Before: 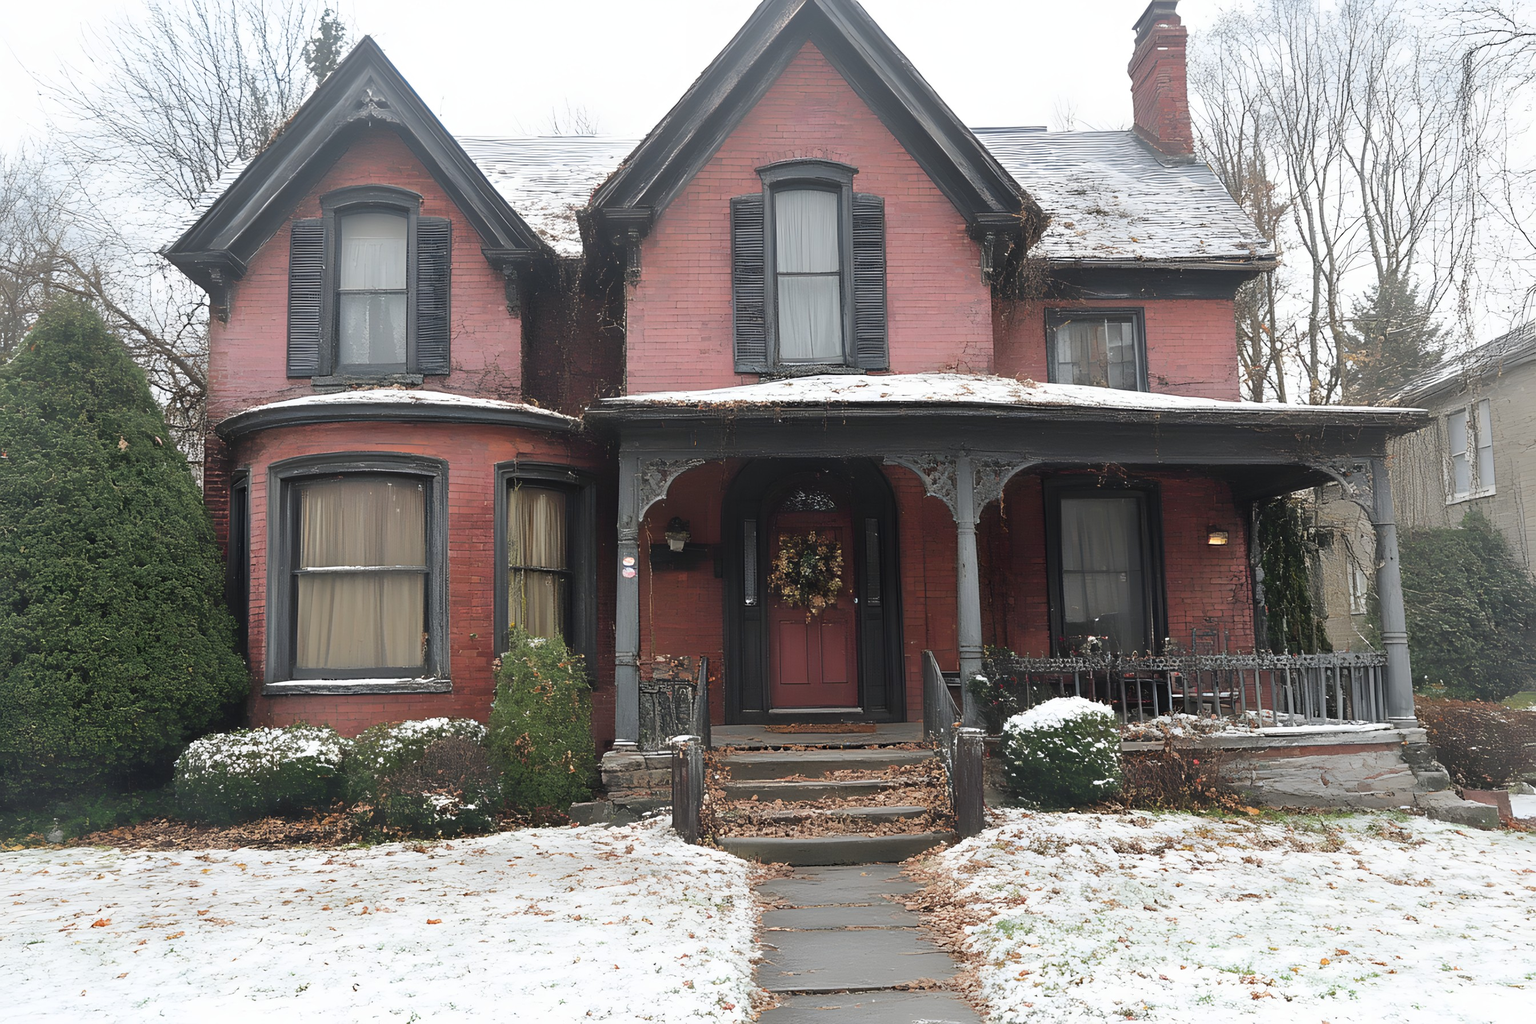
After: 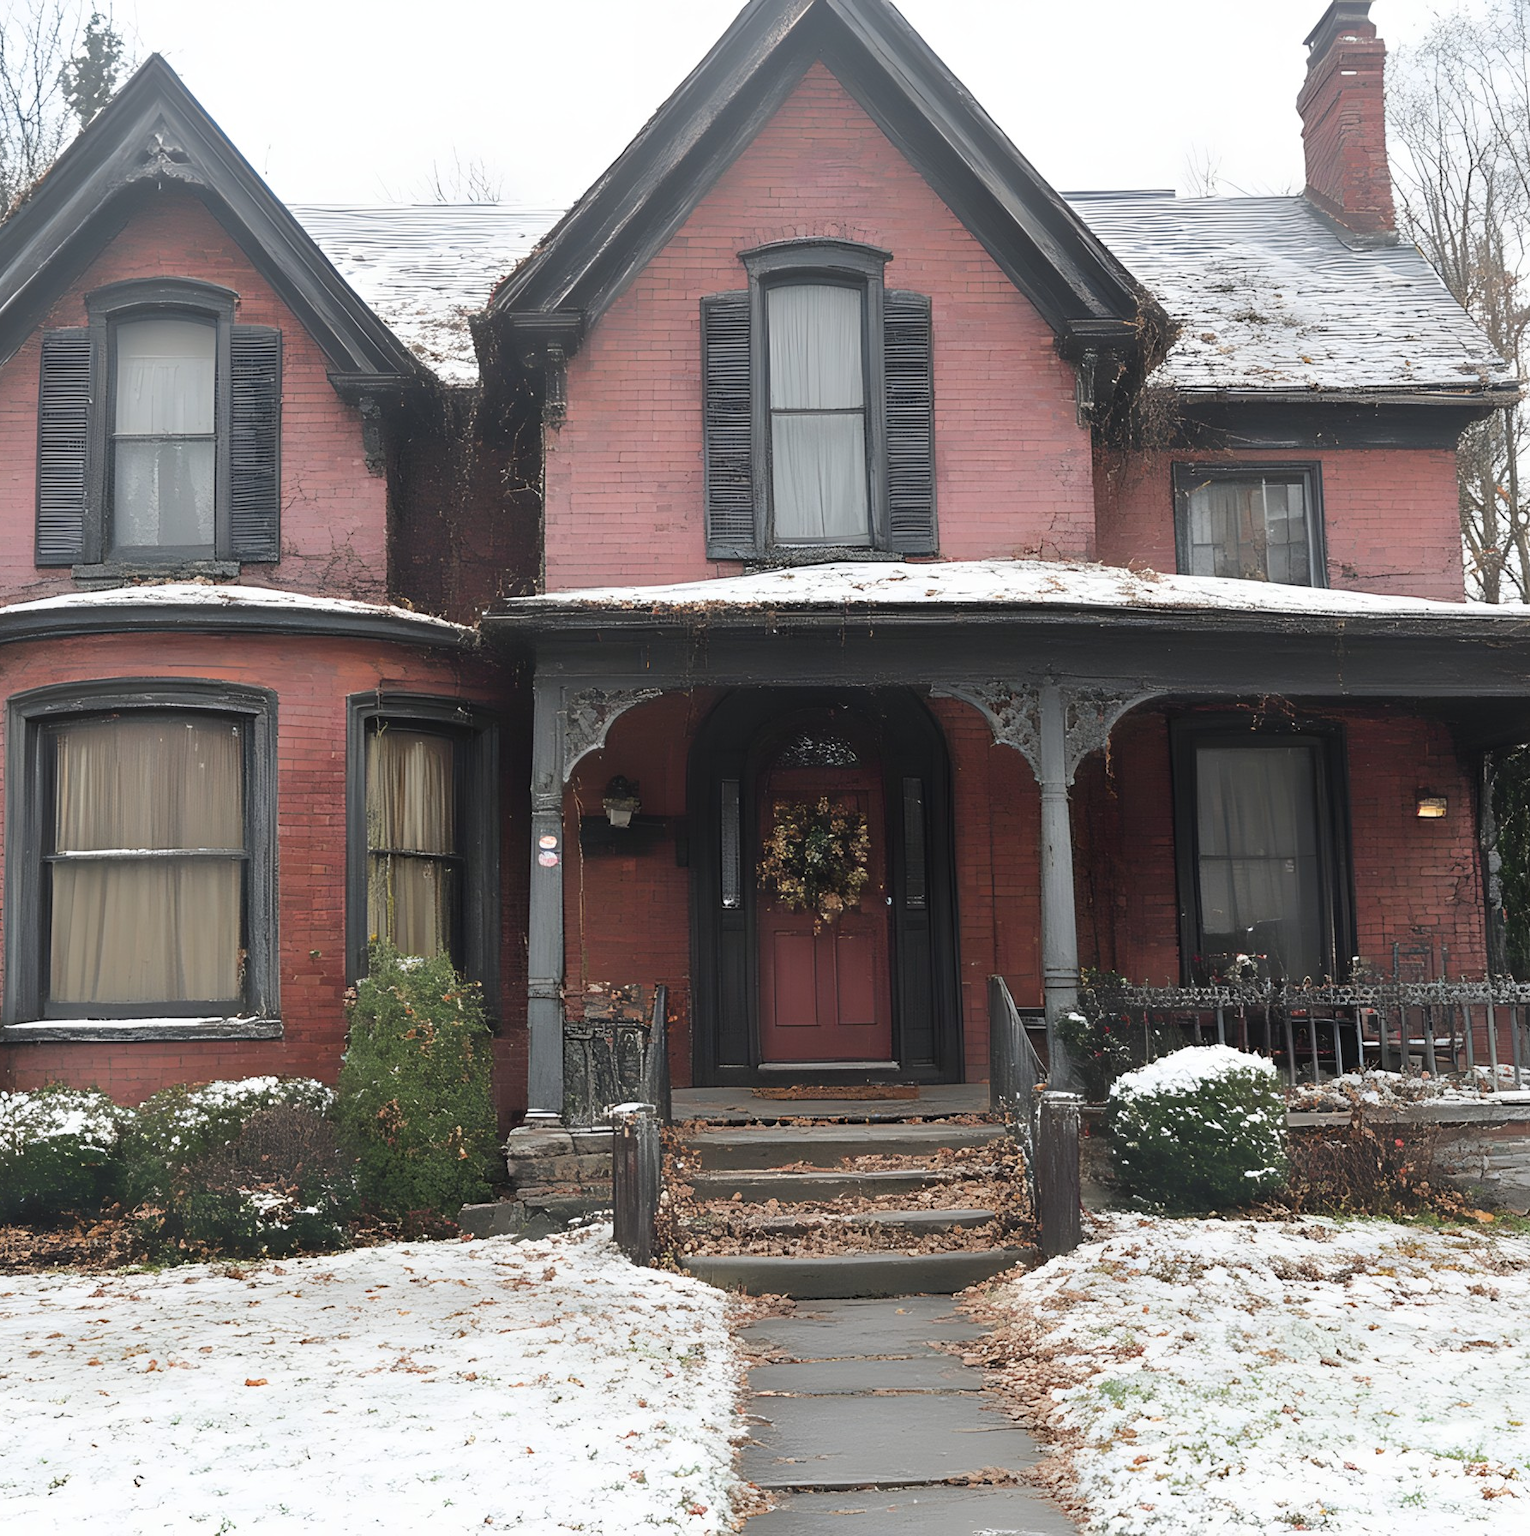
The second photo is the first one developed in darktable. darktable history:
crop: left 17.153%, right 16.394%
contrast brightness saturation: saturation -0.067
